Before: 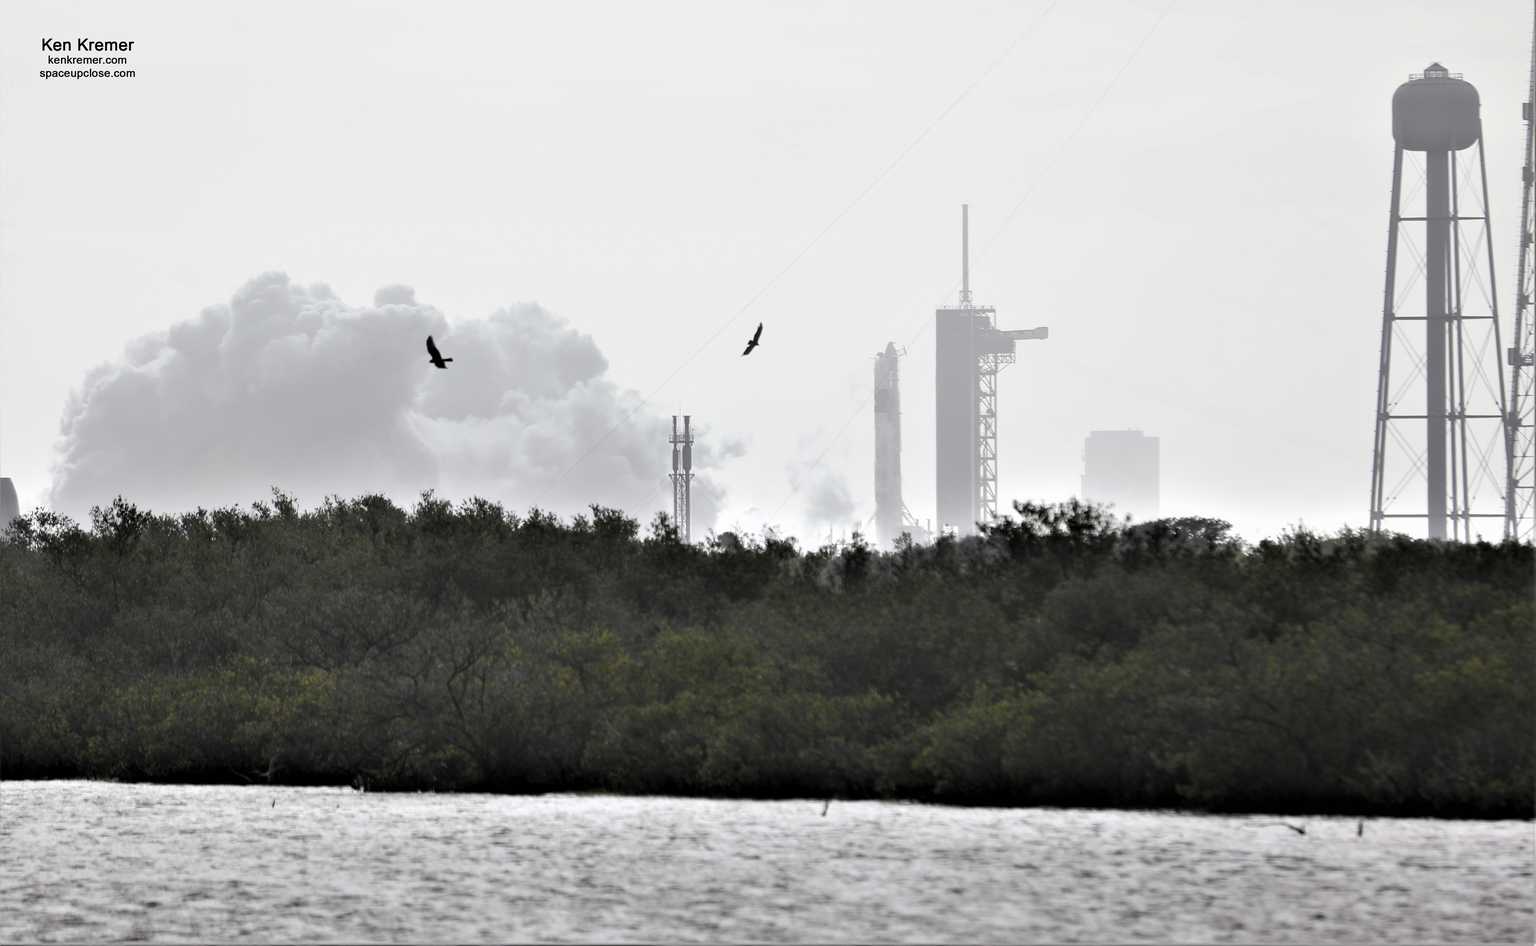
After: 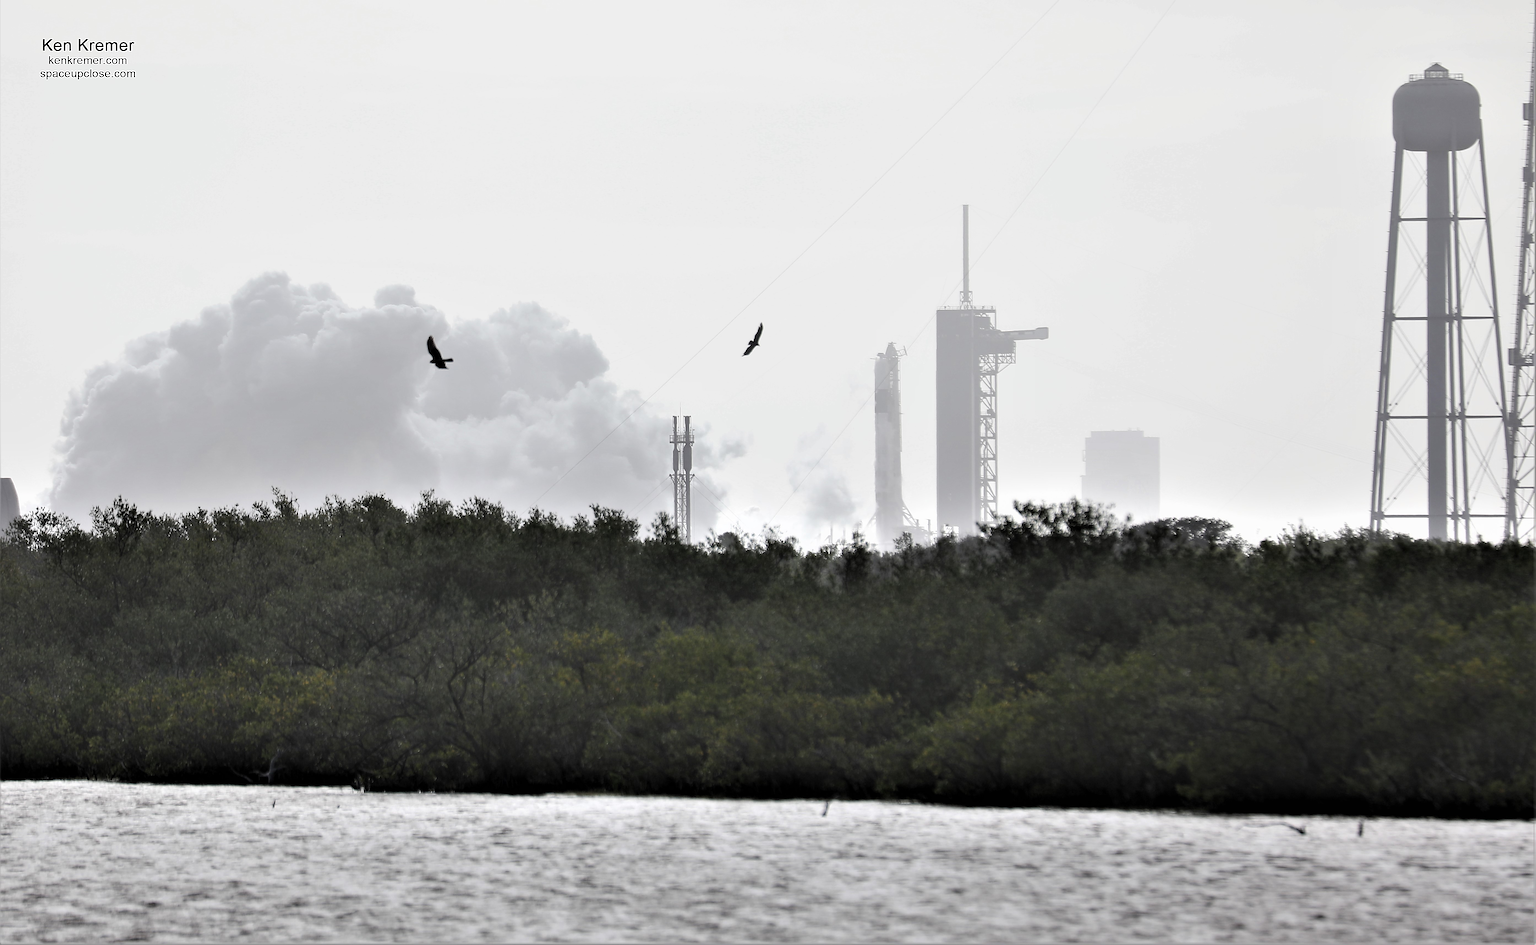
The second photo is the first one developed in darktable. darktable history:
sharpen: radius 1.359, amount 1.248, threshold 0.798
